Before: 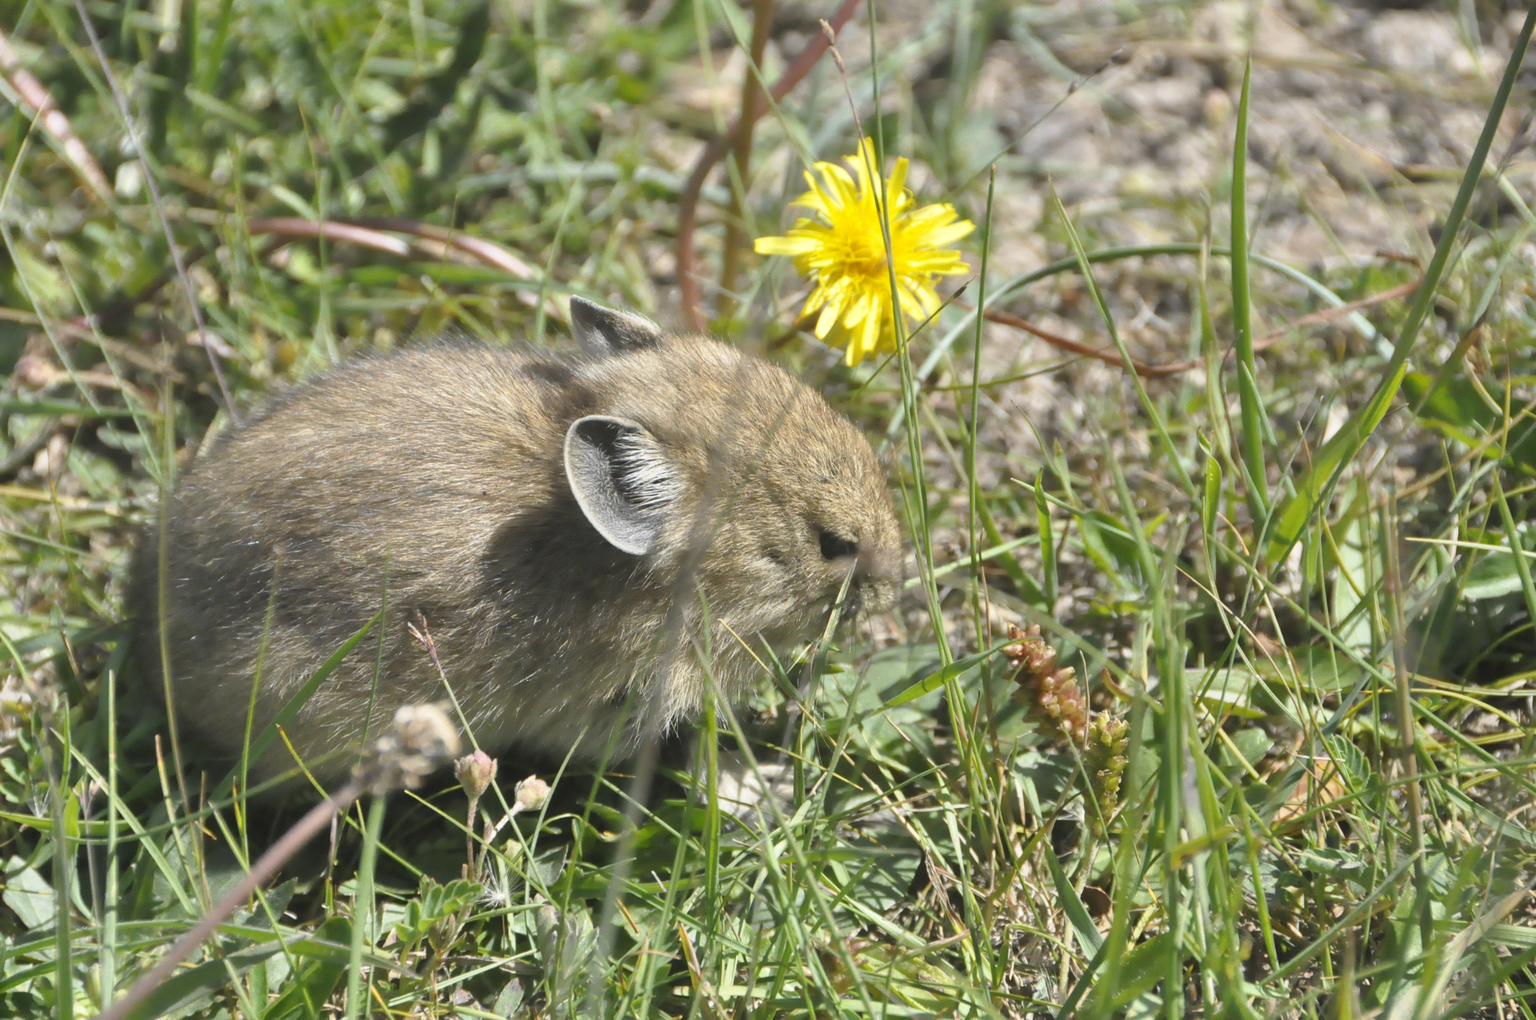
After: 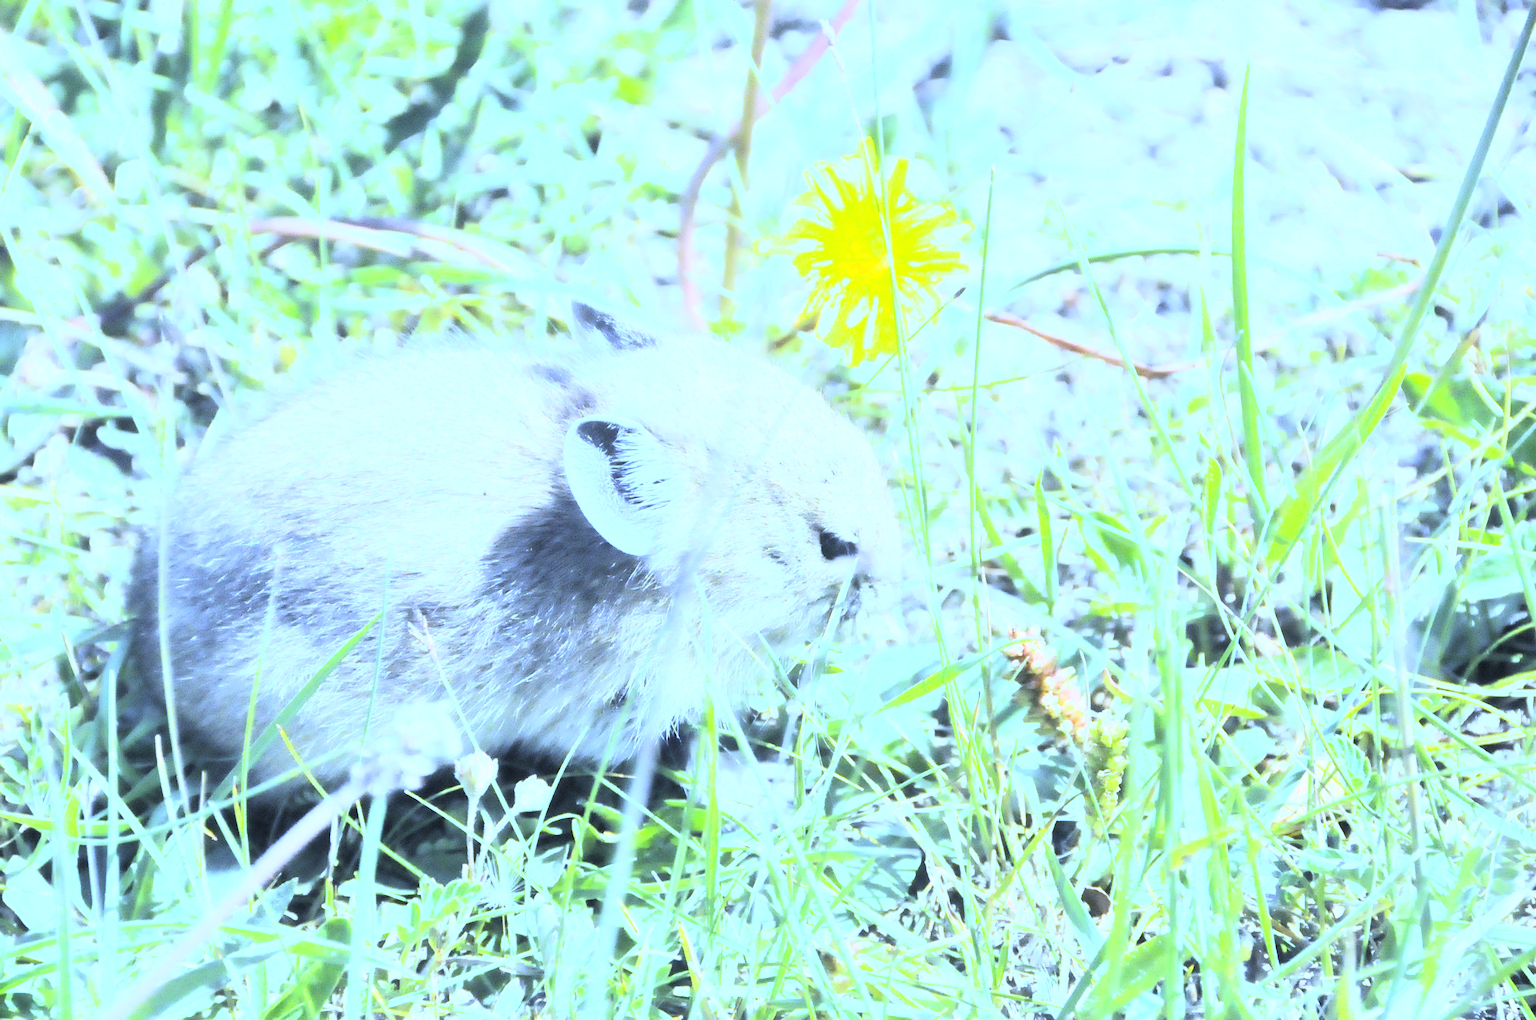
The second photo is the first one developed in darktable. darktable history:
rgb curve: curves: ch0 [(0, 0) (0.21, 0.15) (0.24, 0.21) (0.5, 0.75) (0.75, 0.96) (0.89, 0.99) (1, 1)]; ch1 [(0, 0.02) (0.21, 0.13) (0.25, 0.2) (0.5, 0.67) (0.75, 0.9) (0.89, 0.97) (1, 1)]; ch2 [(0, 0.02) (0.21, 0.13) (0.25, 0.2) (0.5, 0.67) (0.75, 0.9) (0.89, 0.97) (1, 1)], compensate middle gray true
exposure: black level correction 0, exposure 1.2 EV, compensate exposure bias true, compensate highlight preservation false
tone equalizer: on, module defaults
white balance: red 0.766, blue 1.537
